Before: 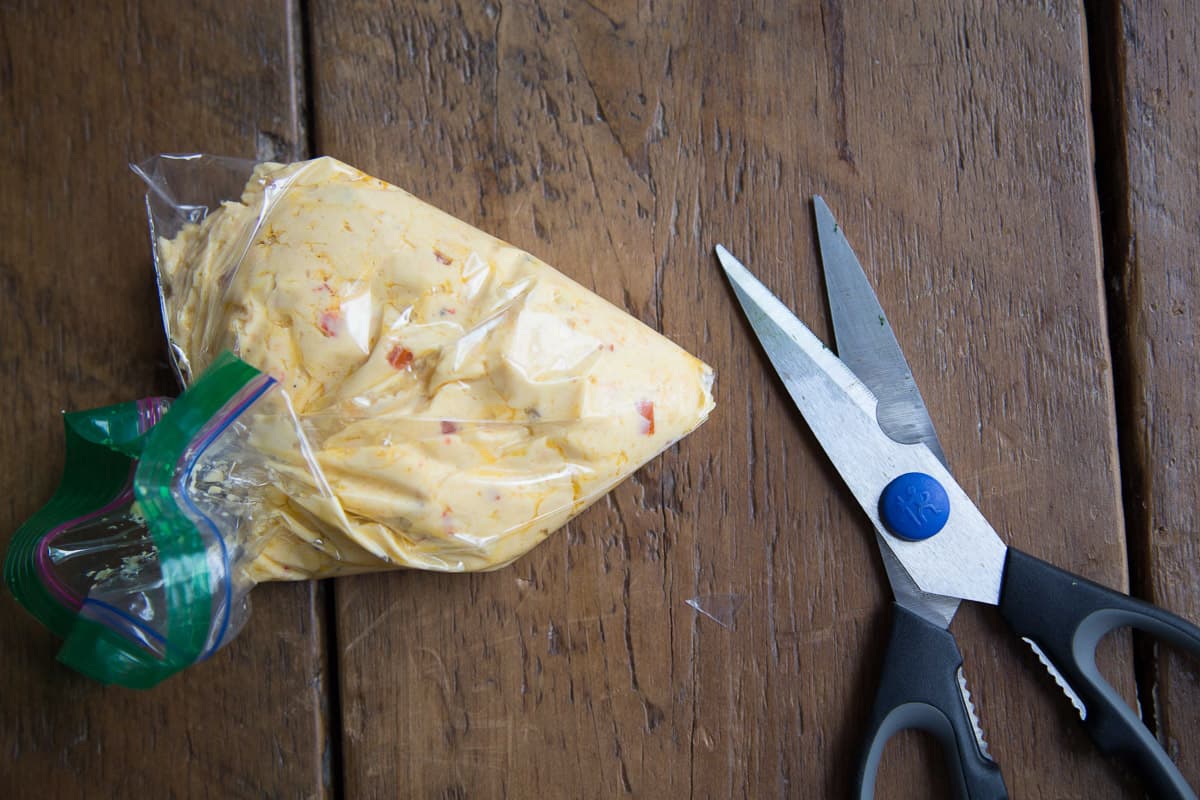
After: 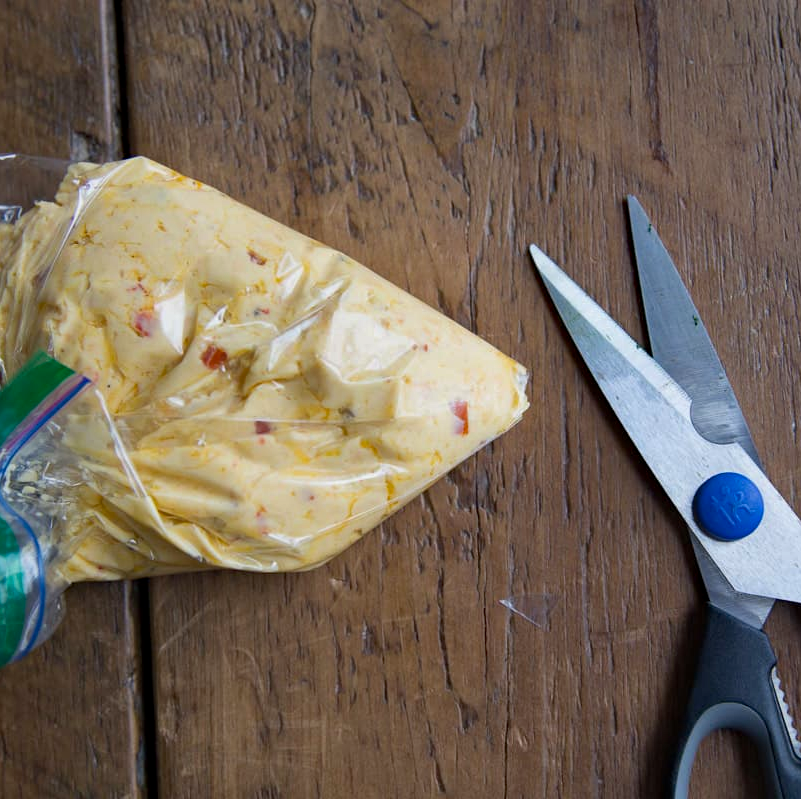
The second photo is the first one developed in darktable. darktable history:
shadows and highlights: white point adjustment -3.78, highlights -63.78, soften with gaussian
haze removal: compatibility mode true, adaptive false
crop and rotate: left 15.511%, right 17.706%
